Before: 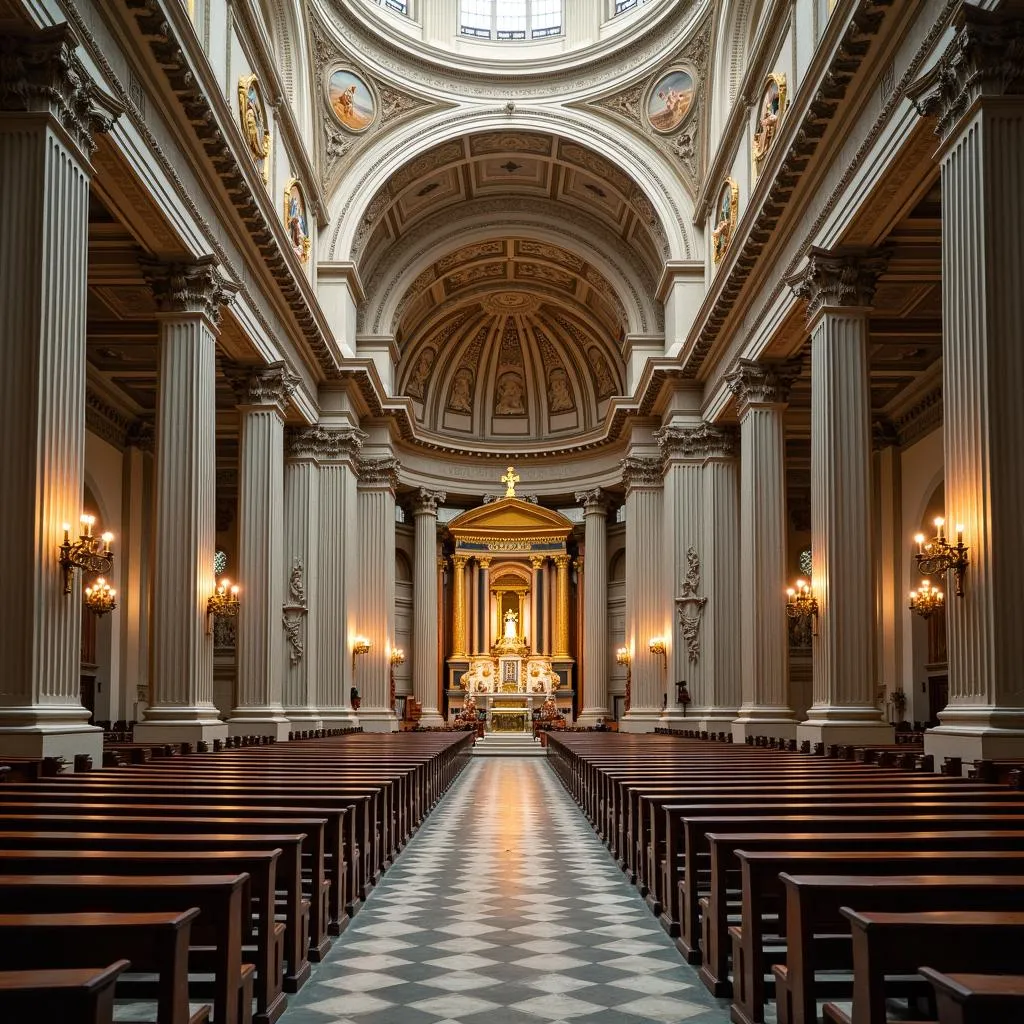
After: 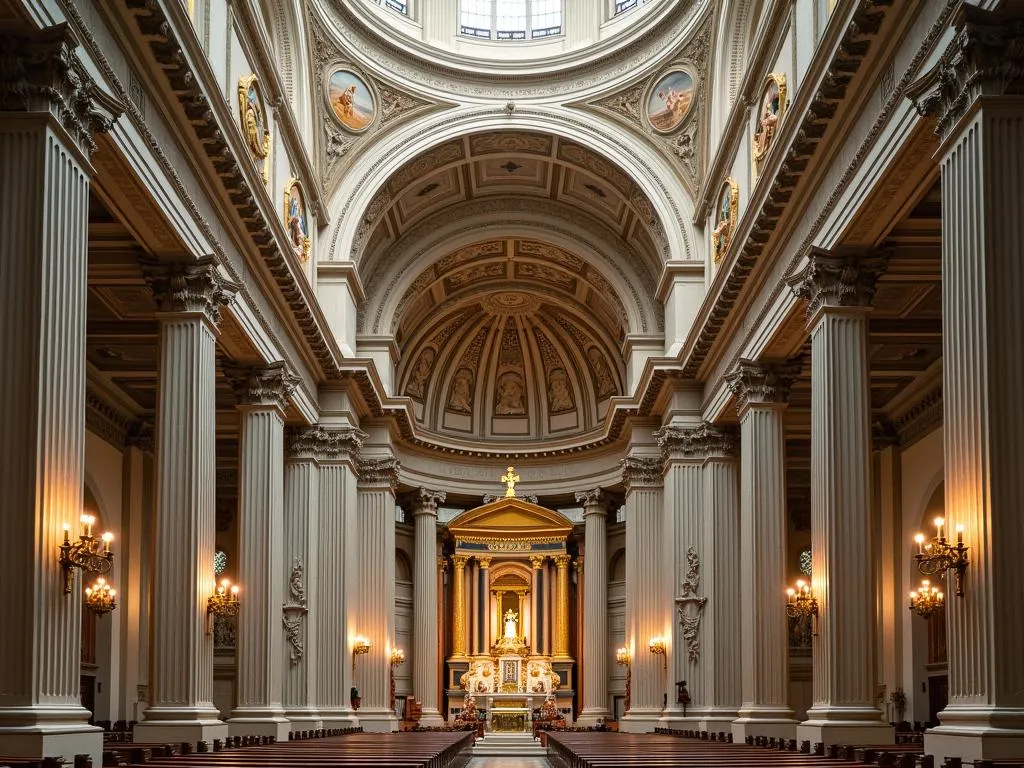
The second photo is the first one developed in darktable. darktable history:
crop: bottom 24.994%
